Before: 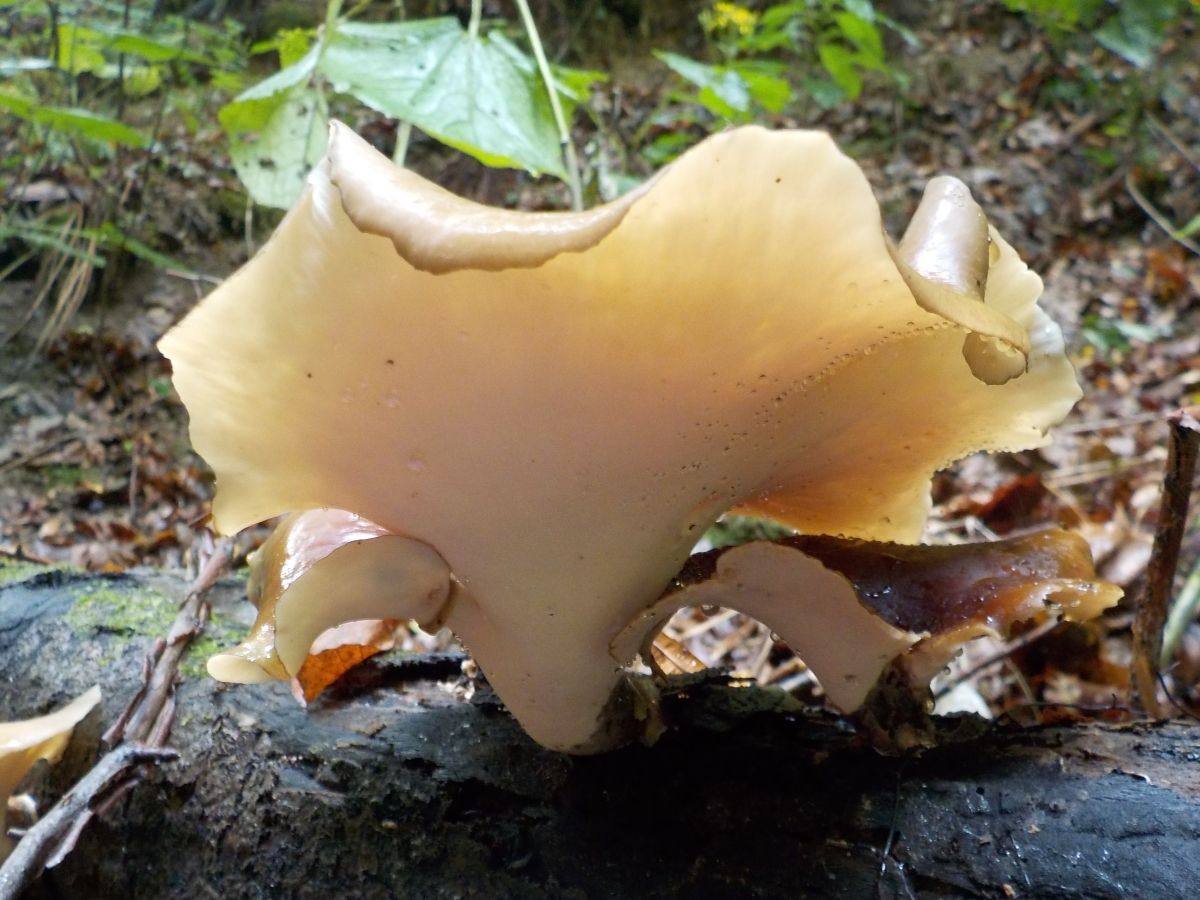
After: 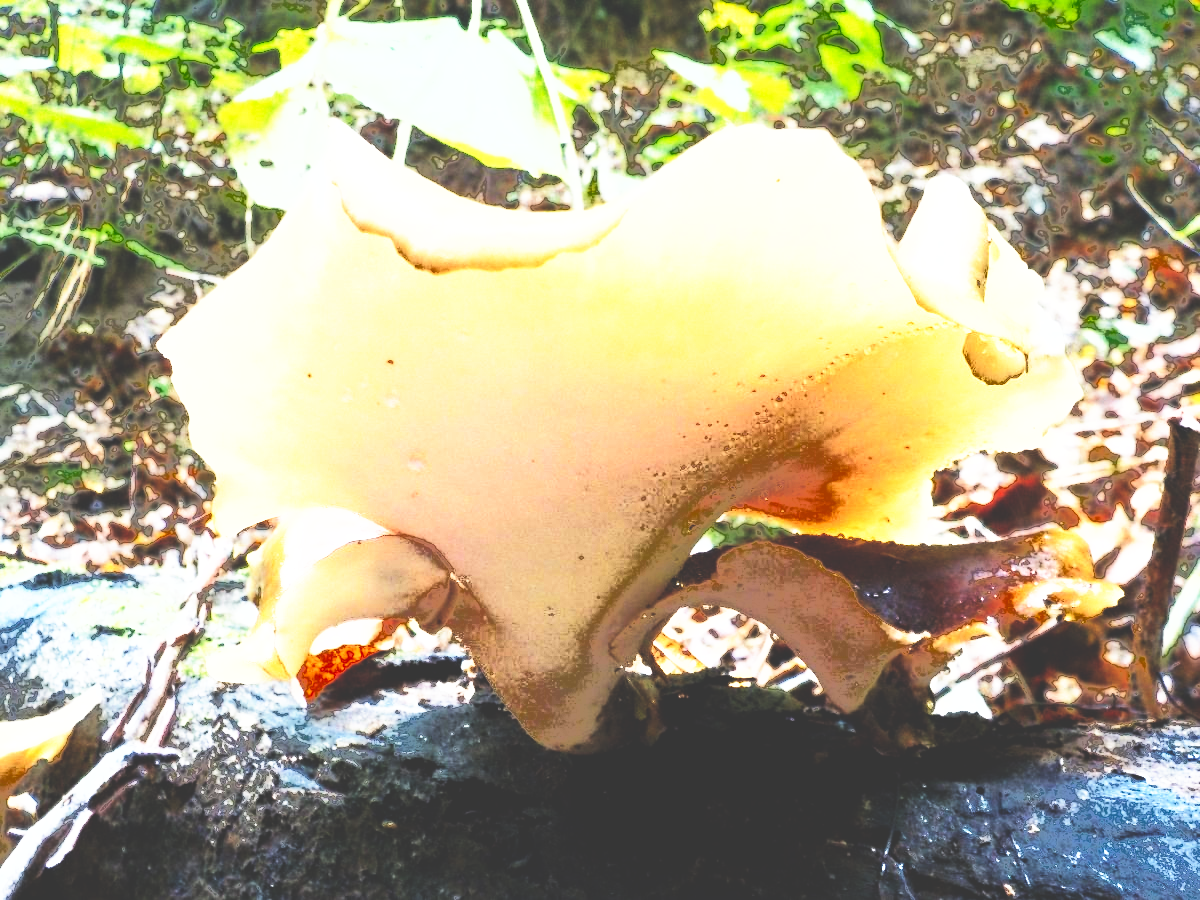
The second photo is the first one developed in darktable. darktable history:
exposure: black level correction 0, exposure 1.2 EV, compensate highlight preservation false
fill light: exposure -0.73 EV, center 0.69, width 2.2
base curve: curves: ch0 [(0, 0.036) (0.007, 0.037) (0.604, 0.887) (1, 1)], preserve colors none
